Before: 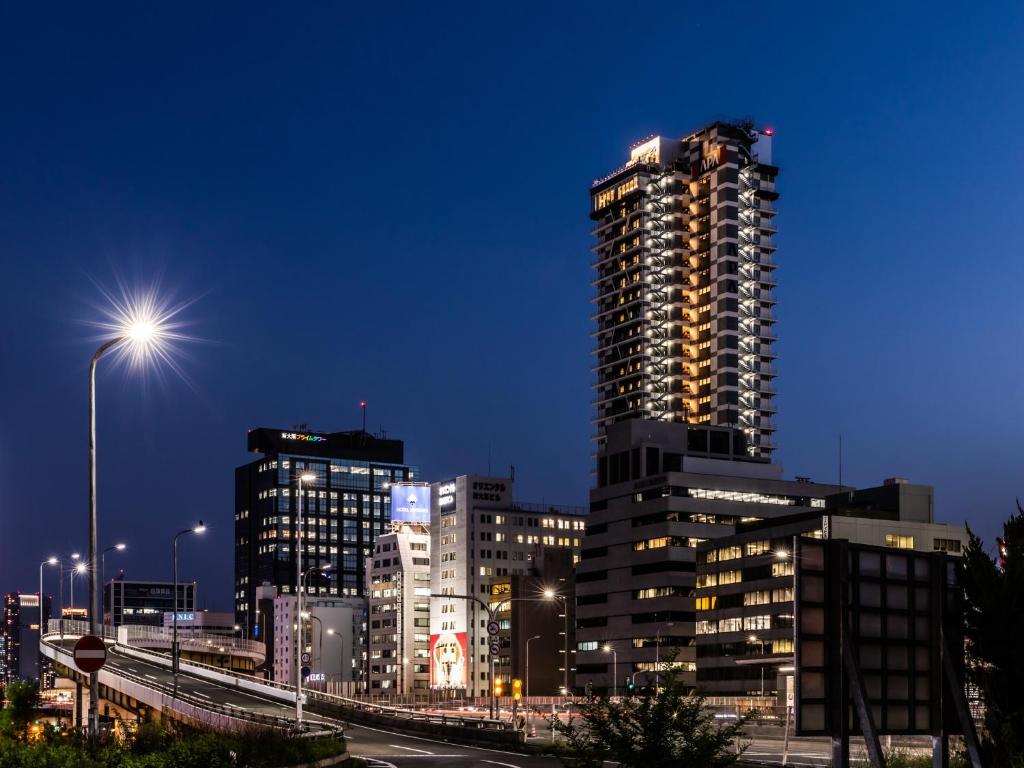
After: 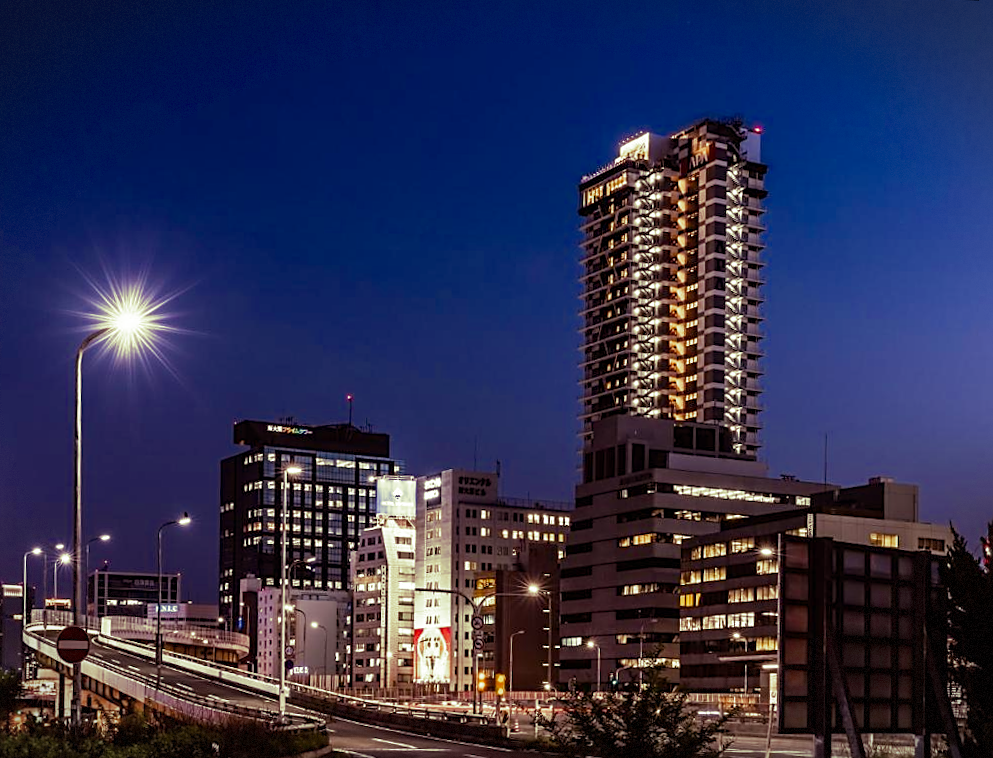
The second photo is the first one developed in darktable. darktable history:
contrast equalizer: y [[0.5 ×6], [0.5 ×6], [0.5, 0.5, 0.501, 0.545, 0.707, 0.863], [0 ×6], [0 ×6]]
color balance rgb: perceptual saturation grading › global saturation 8.89%, saturation formula JzAzBz (2021)
split-toning: shadows › hue 290.82°, shadows › saturation 0.34, highlights › saturation 0.38, balance 0, compress 50%
crop and rotate: angle -2.38°
sharpen: on, module defaults
rotate and perspective: rotation -1.77°, lens shift (horizontal) 0.004, automatic cropping off
rgb levels: mode RGB, independent channels, levels [[0, 0.474, 1], [0, 0.5, 1], [0, 0.5, 1]]
vignetting: fall-off start 100%, brightness -0.406, saturation -0.3, width/height ratio 1.324, dithering 8-bit output, unbound false
